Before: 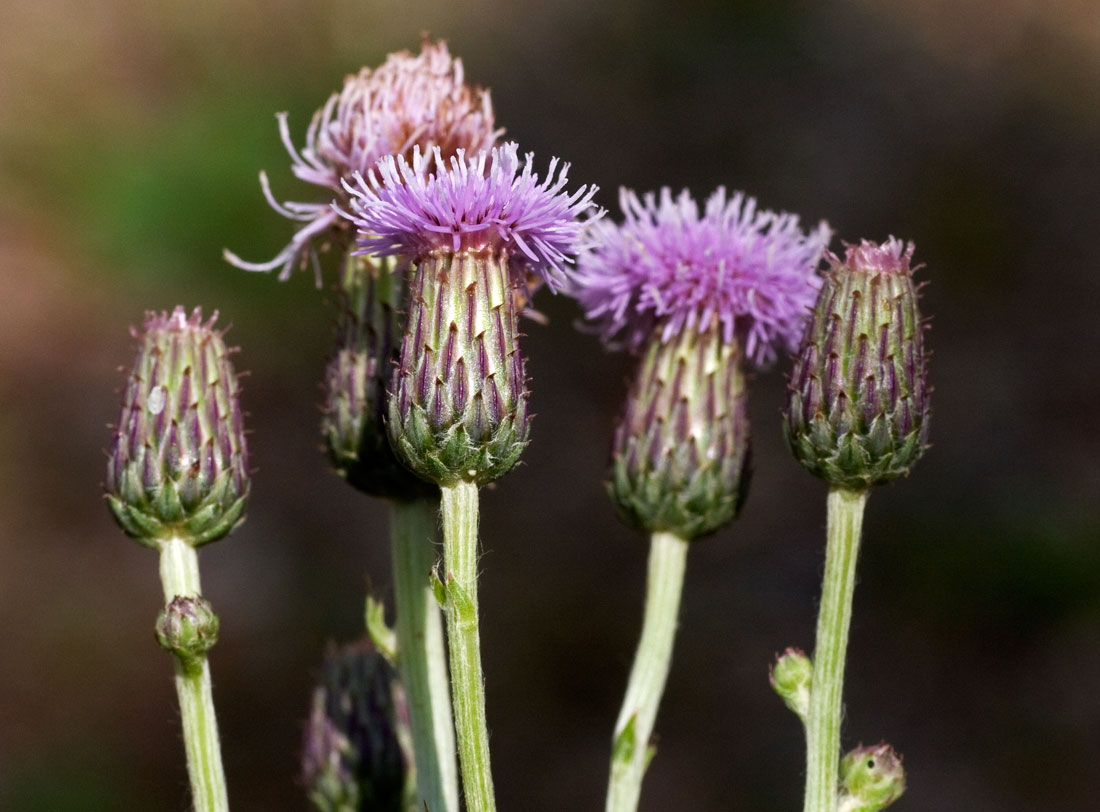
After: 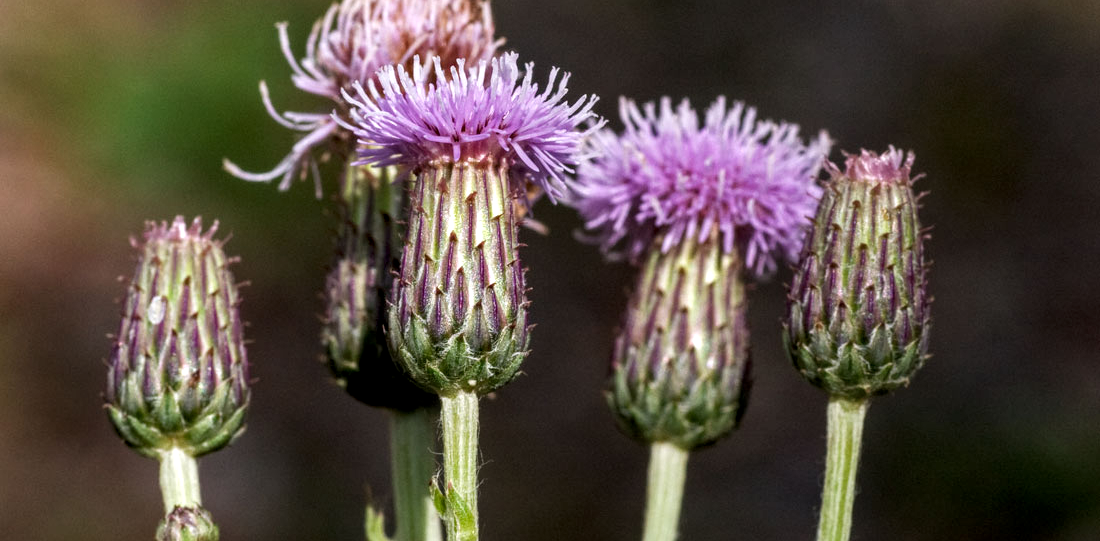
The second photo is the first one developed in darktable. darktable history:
crop: top 11.166%, bottom 22.168%
local contrast: highlights 61%, detail 143%, midtone range 0.428
